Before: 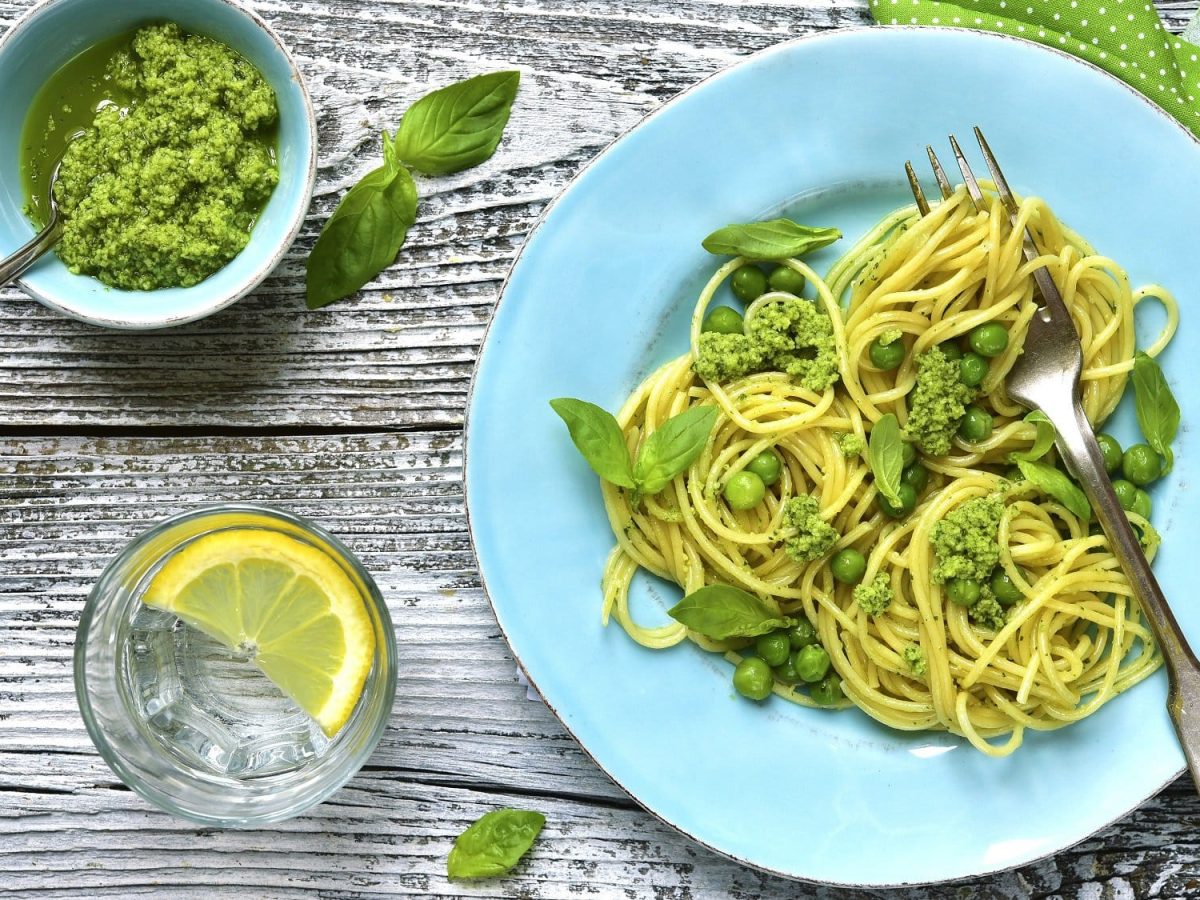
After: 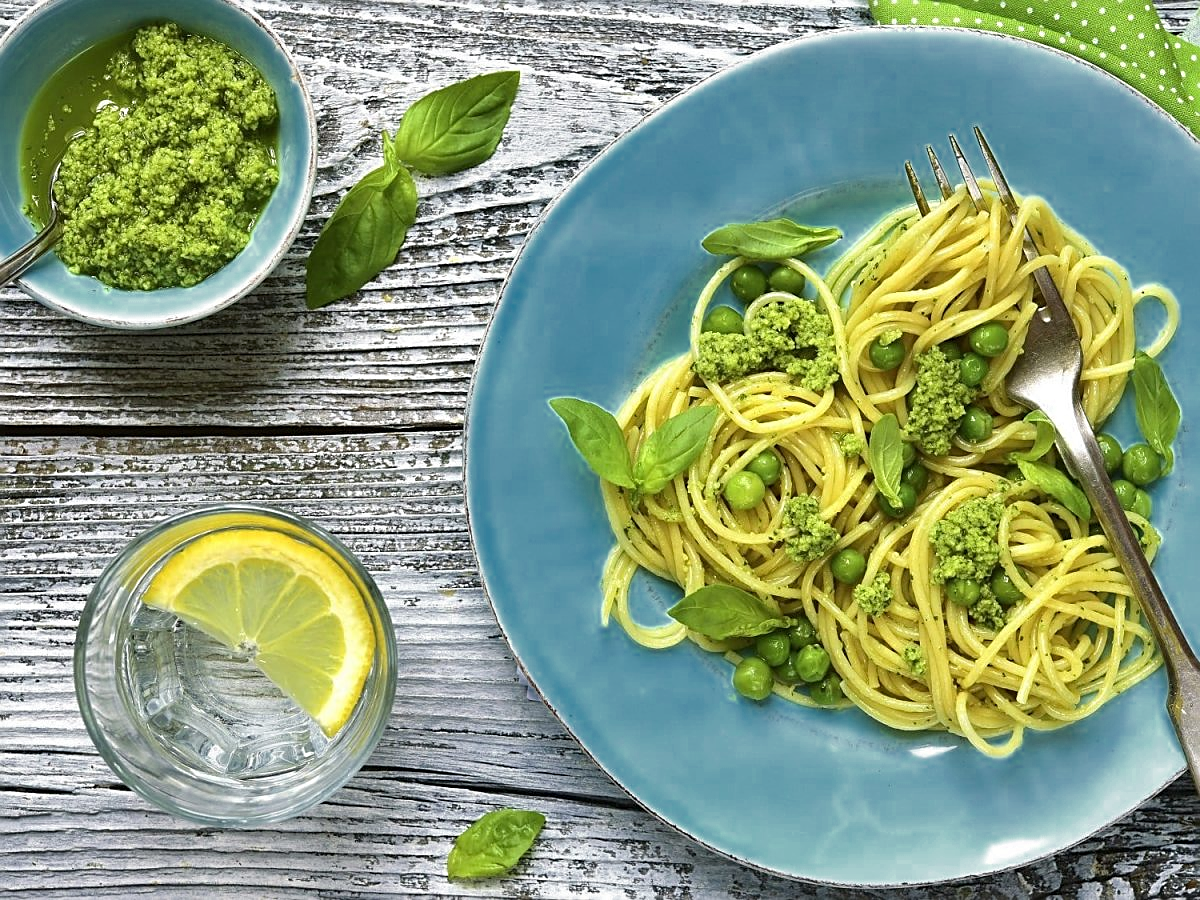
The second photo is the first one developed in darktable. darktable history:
sharpen: on, module defaults
color zones: curves: ch0 [(0, 0.497) (0.143, 0.5) (0.286, 0.5) (0.429, 0.483) (0.571, 0.116) (0.714, -0.006) (0.857, 0.28) (1, 0.497)]
